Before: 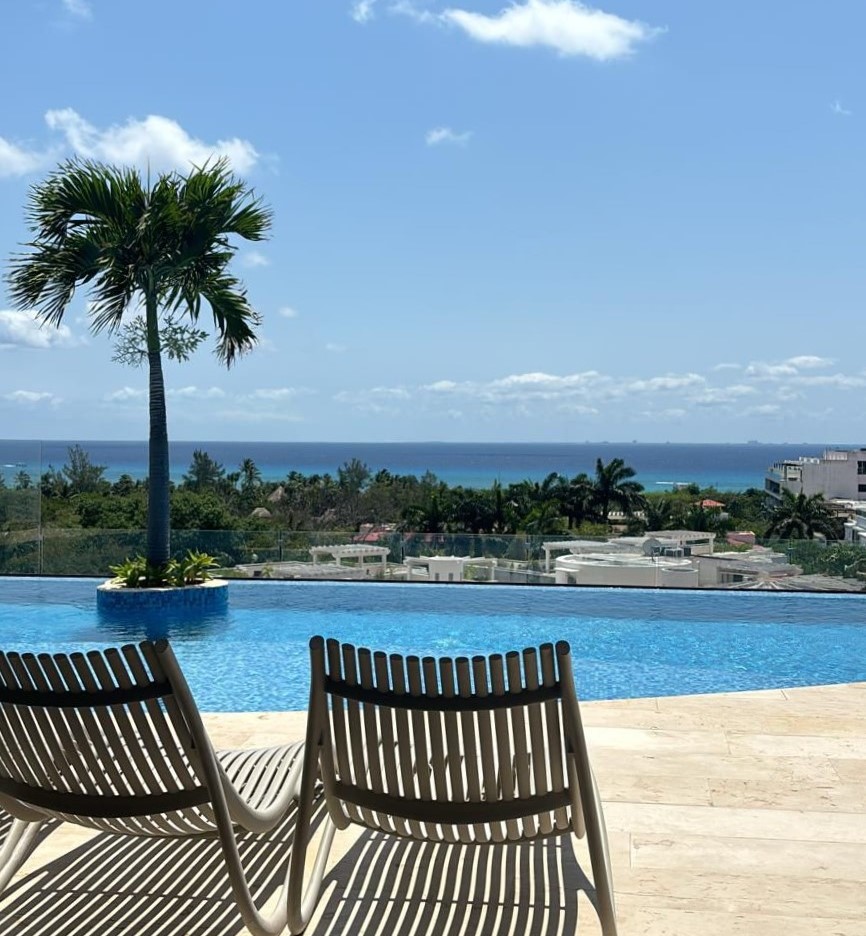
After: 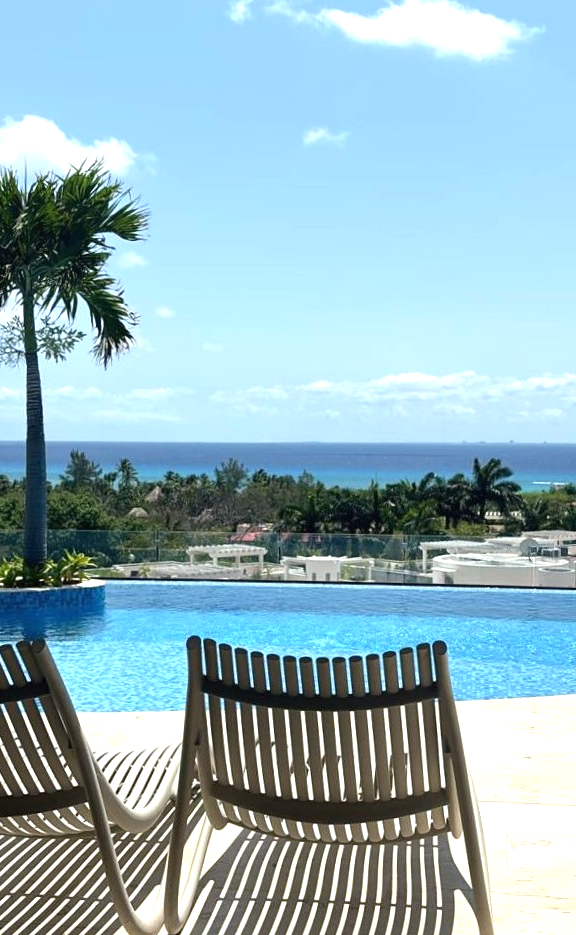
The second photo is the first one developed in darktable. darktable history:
exposure: black level correction 0, exposure 0.69 EV, compensate exposure bias true, compensate highlight preservation false
crop and rotate: left 14.406%, right 18.993%
